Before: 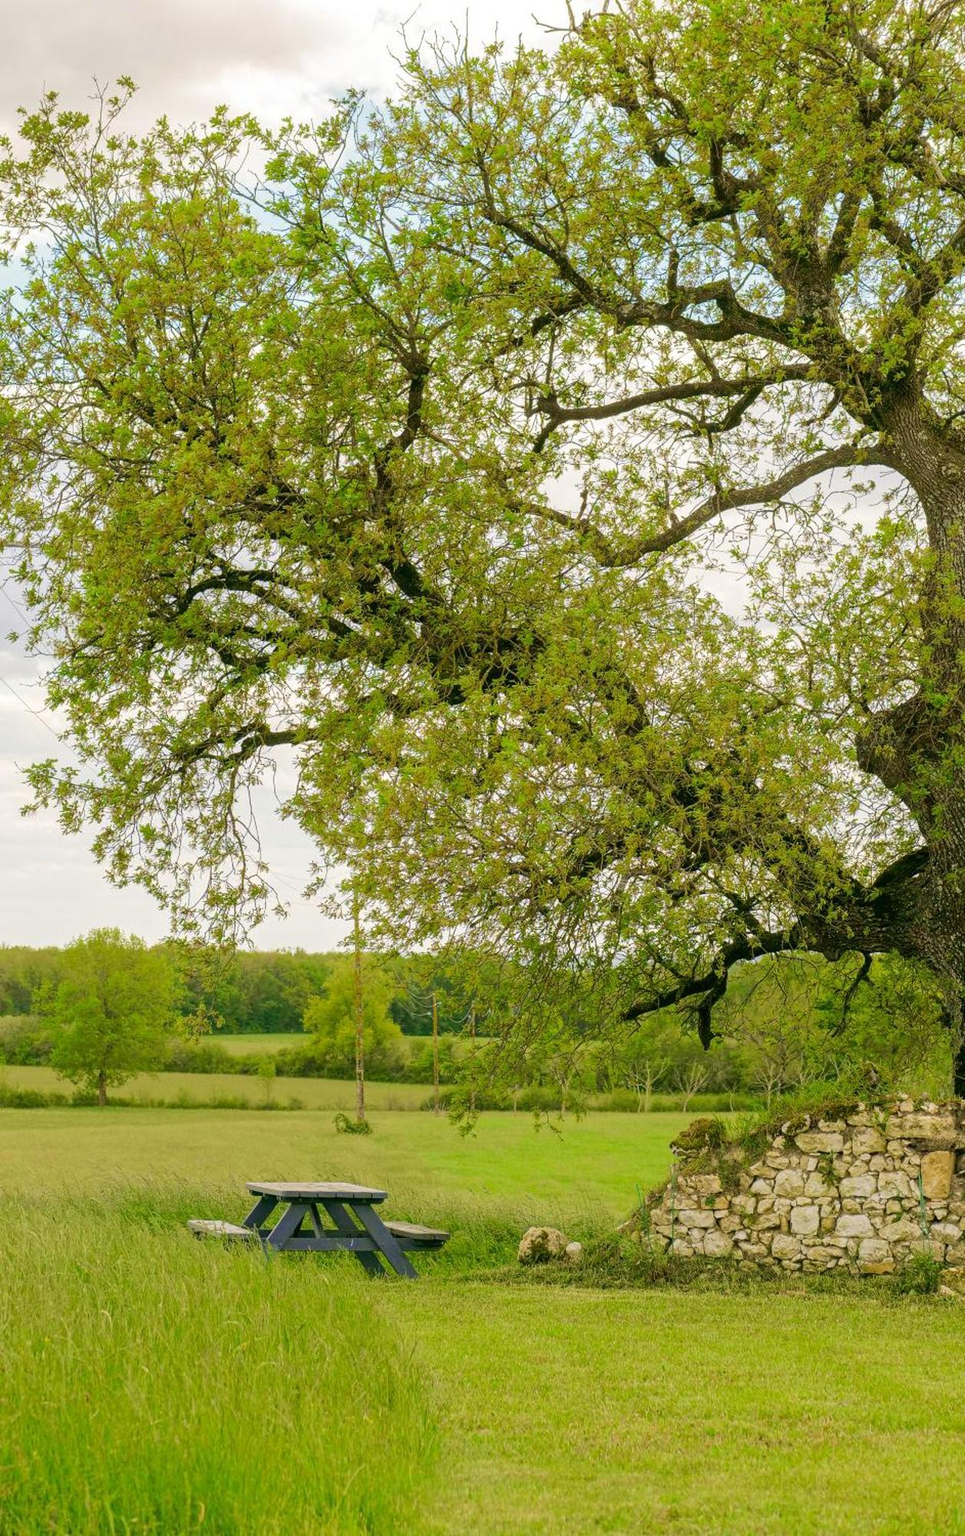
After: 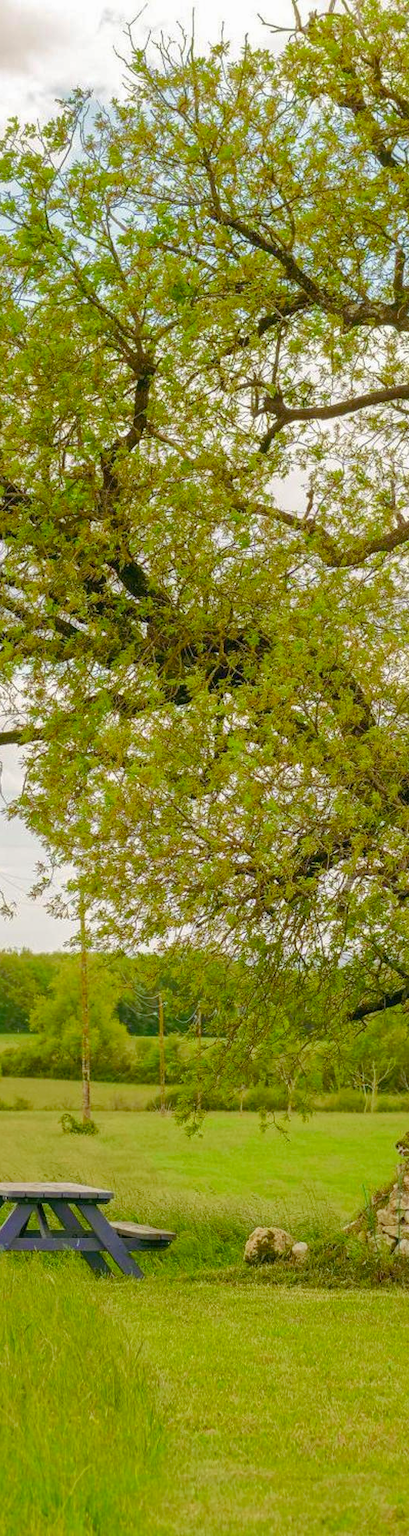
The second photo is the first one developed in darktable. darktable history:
crop: left 28.457%, right 29.121%
color balance rgb: shadows lift › chroma 6.491%, shadows lift › hue 304.79°, perceptual saturation grading › global saturation 20%, perceptual saturation grading › highlights -24.85%, perceptual saturation grading › shadows 24.926%, perceptual brilliance grading › global brilliance 2.681%, perceptual brilliance grading › highlights -3.166%, perceptual brilliance grading › shadows 3.049%
exposure: compensate exposure bias true, compensate highlight preservation false
shadows and highlights: on, module defaults
